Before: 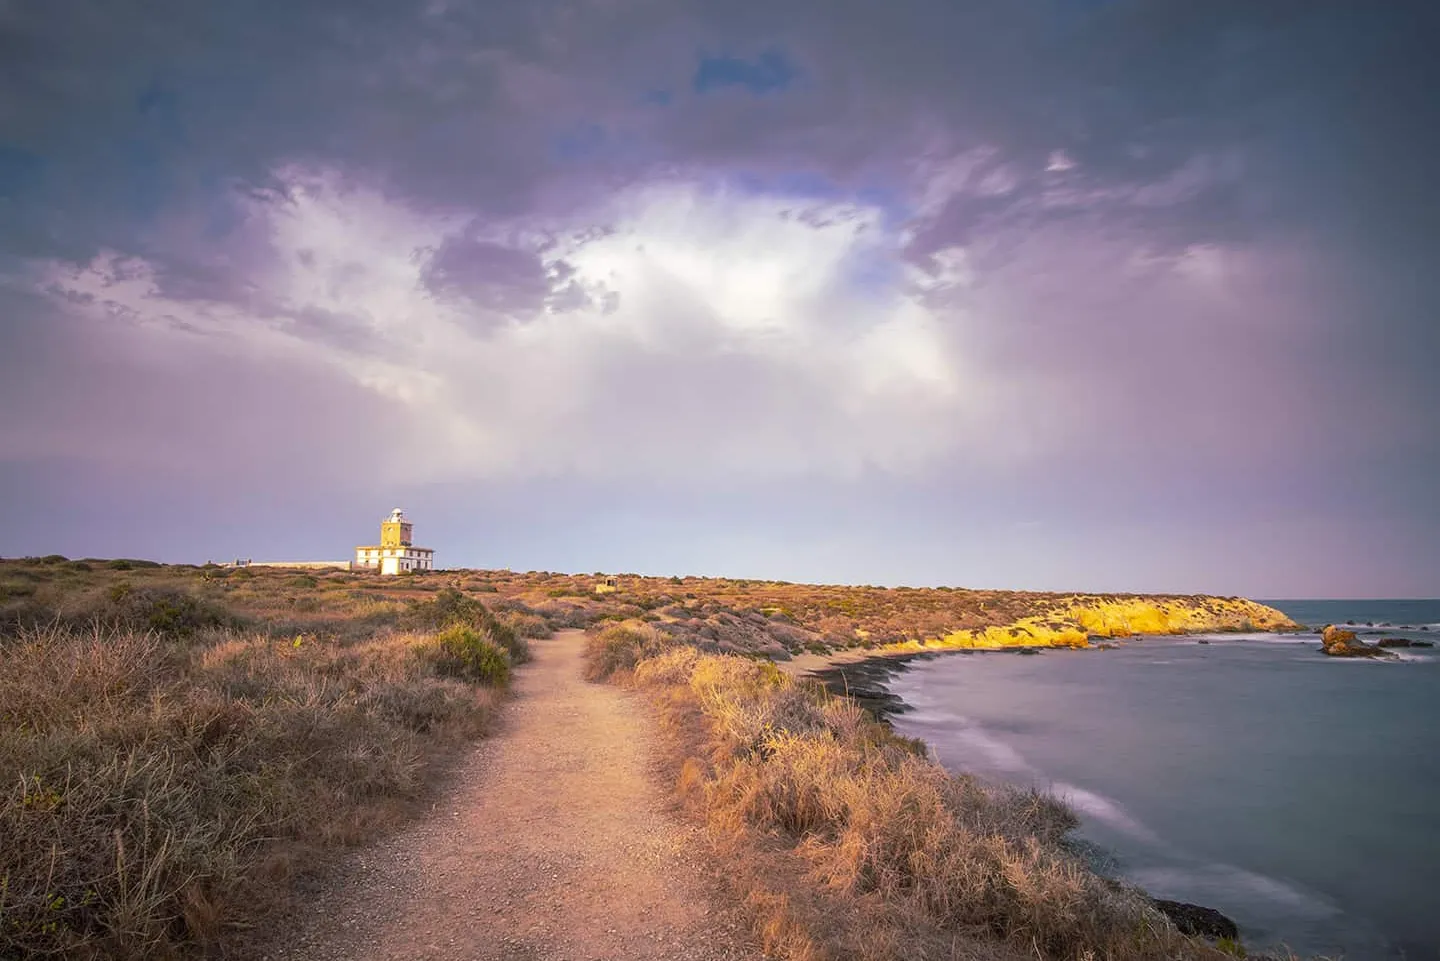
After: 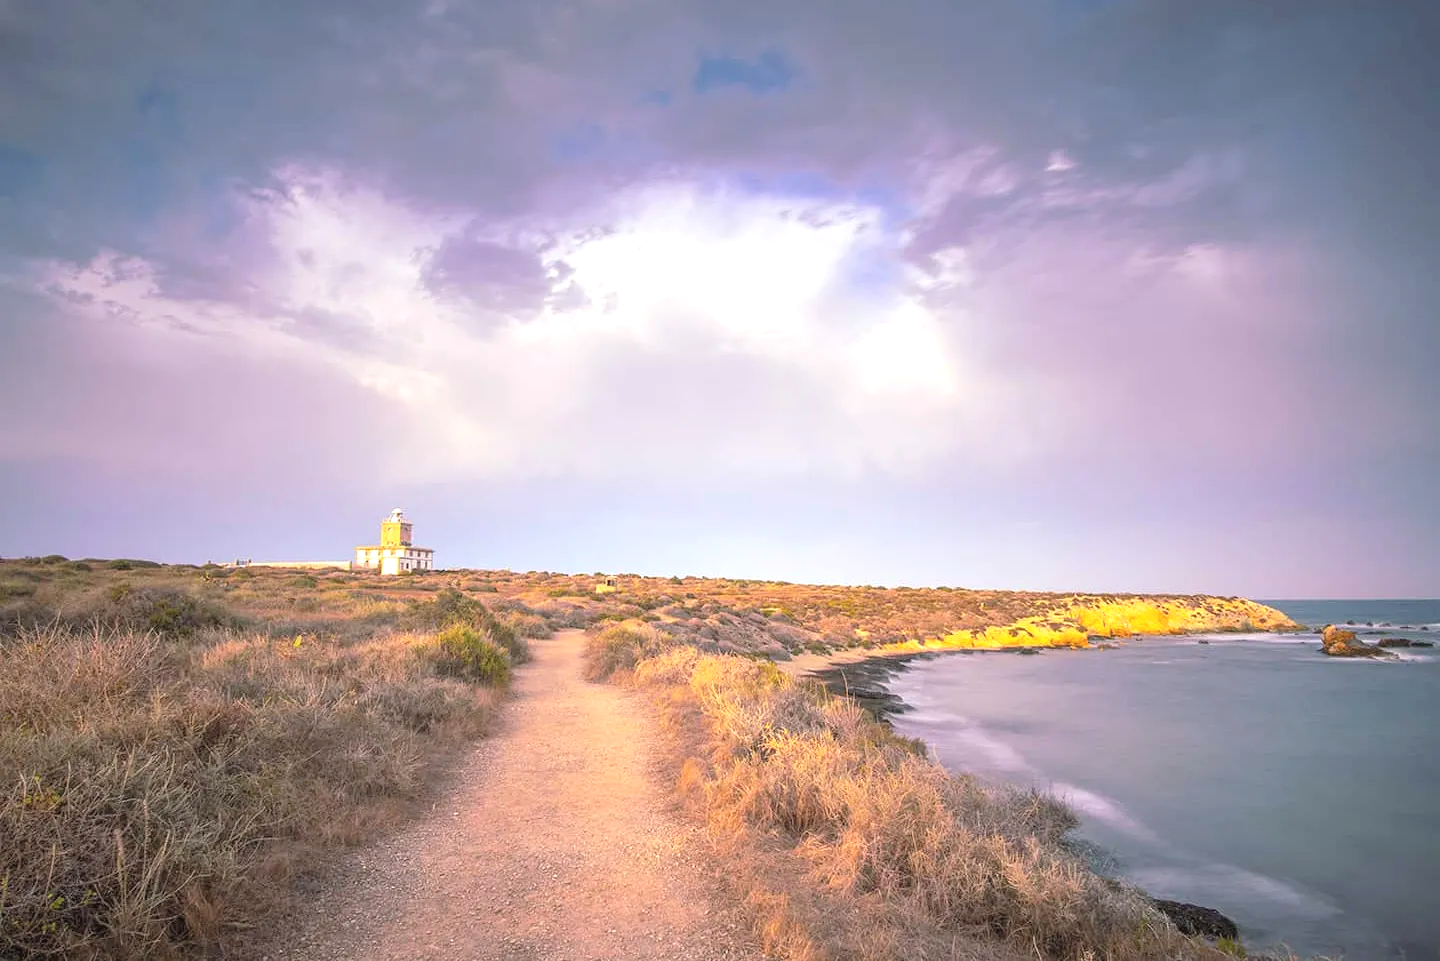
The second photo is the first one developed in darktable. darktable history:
contrast brightness saturation: brightness 0.13
exposure: black level correction 0, exposure 0.5 EV, compensate highlight preservation false
